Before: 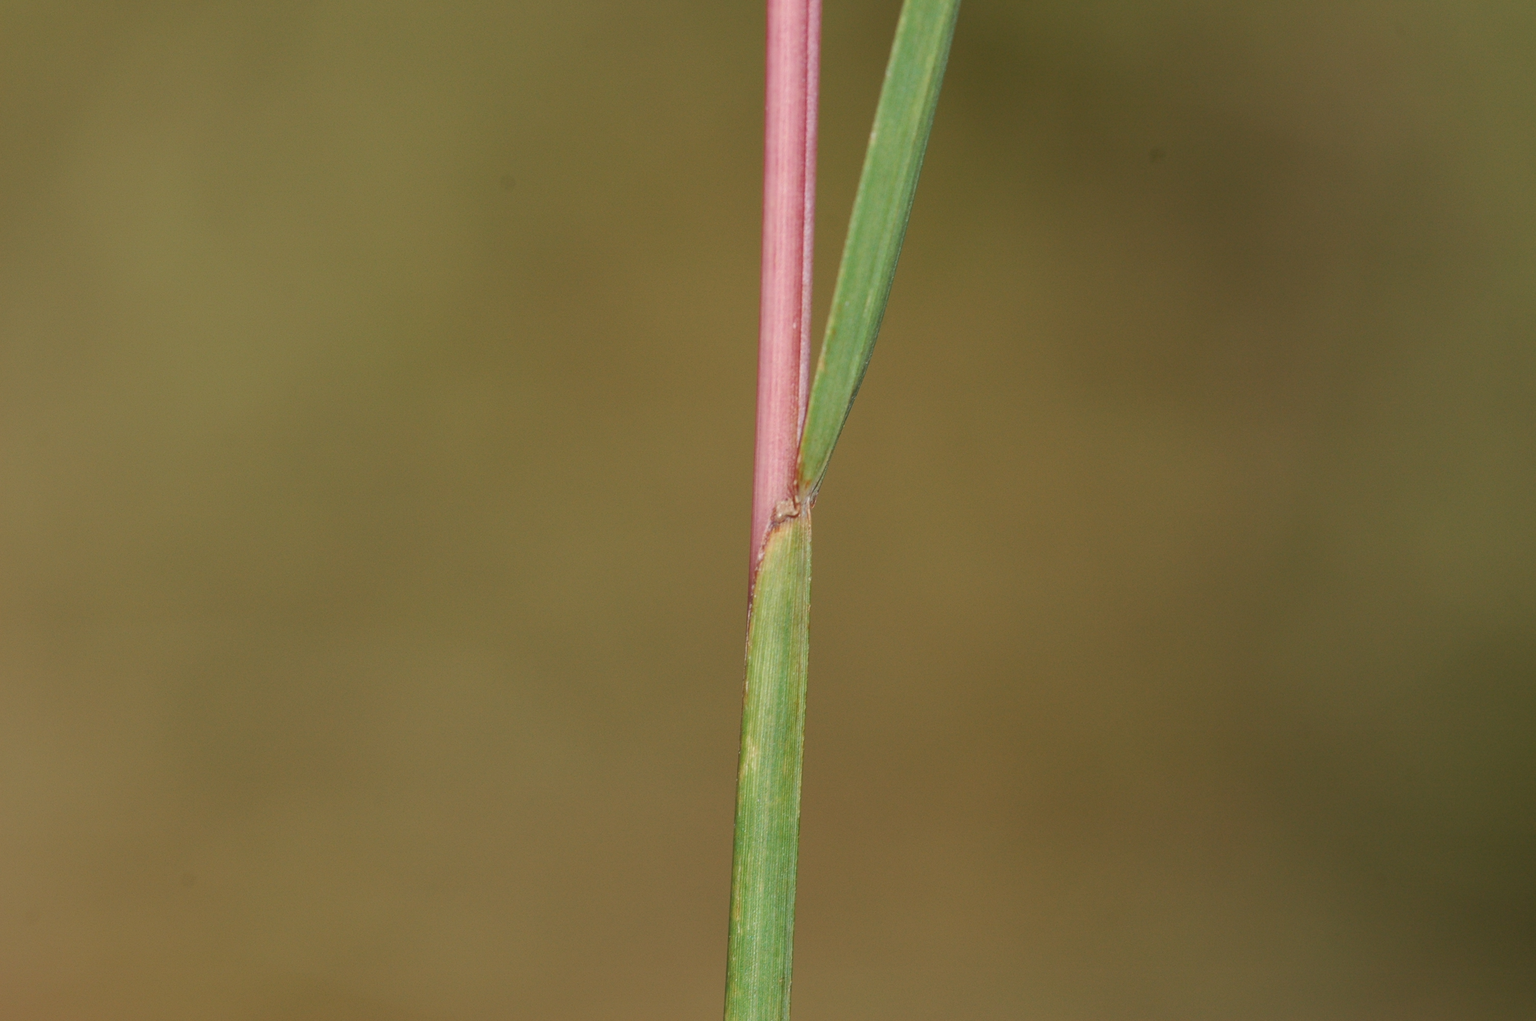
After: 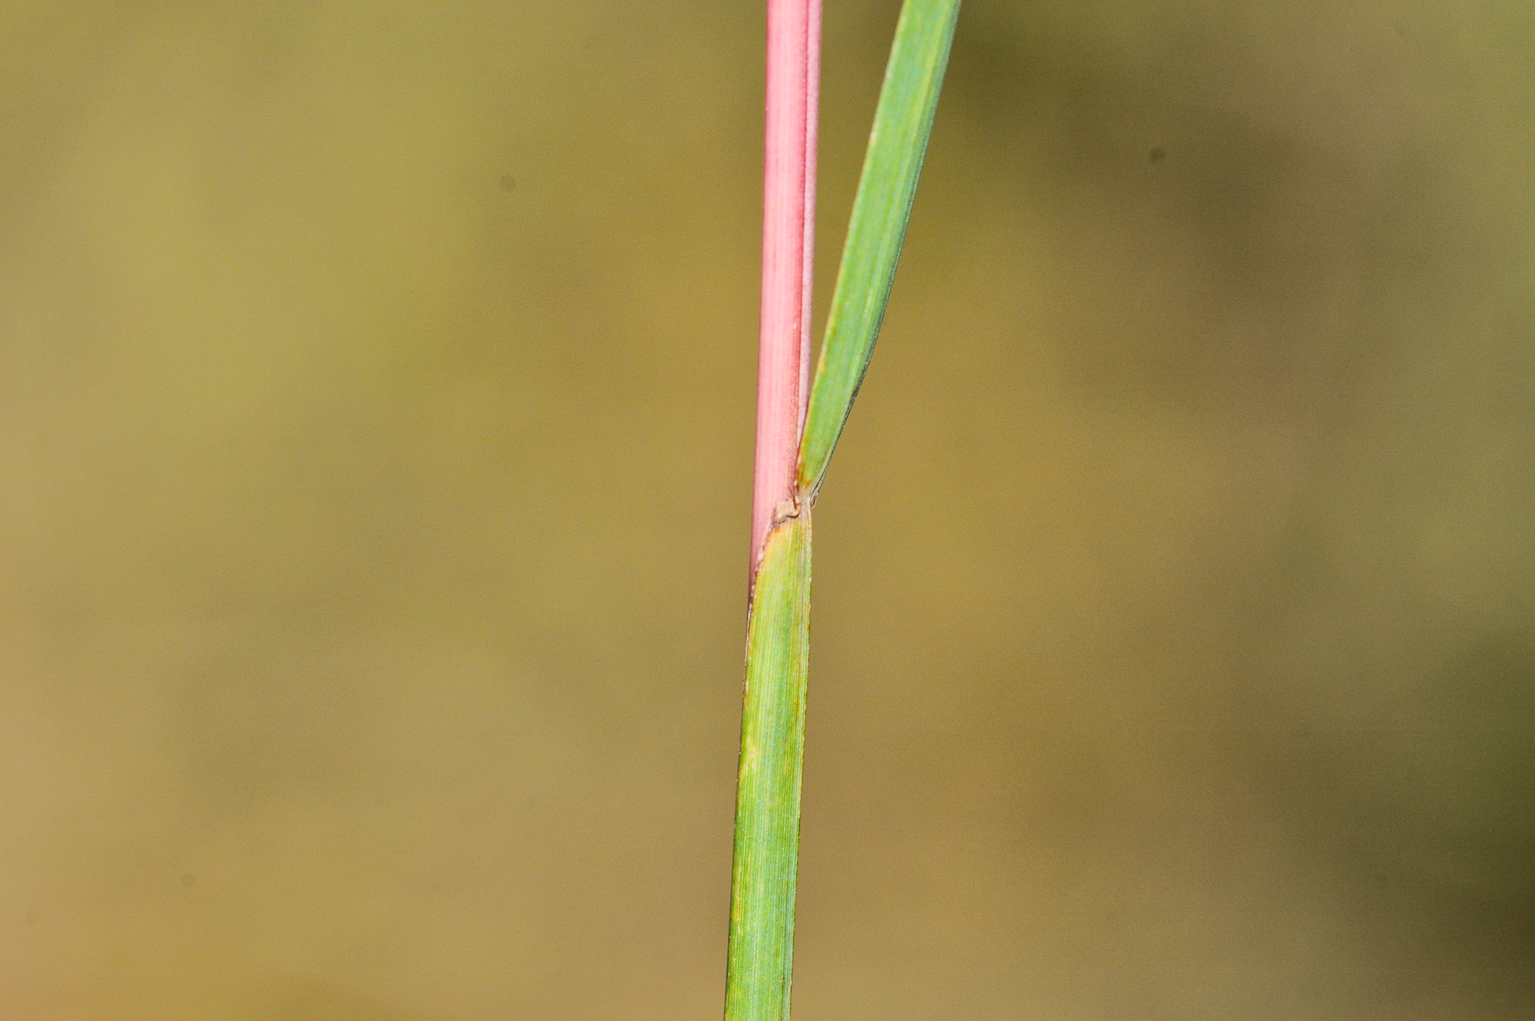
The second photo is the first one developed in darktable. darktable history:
tone curve: curves: ch0 [(0, 0.011) (0.104, 0.085) (0.236, 0.234) (0.398, 0.507) (0.472, 0.62) (0.641, 0.773) (0.835, 0.883) (1, 0.961)]; ch1 [(0, 0) (0.353, 0.344) (0.43, 0.401) (0.479, 0.476) (0.502, 0.504) (0.54, 0.542) (0.602, 0.613) (0.638, 0.668) (0.693, 0.727) (1, 1)]; ch2 [(0, 0) (0.34, 0.314) (0.434, 0.43) (0.5, 0.506) (0.528, 0.534) (0.55, 0.567) (0.595, 0.613) (0.644, 0.729) (1, 1)], color space Lab, independent channels, preserve colors none
tone equalizer: on, module defaults
local contrast: mode bilateral grid, contrast 19, coarseness 49, detail 130%, midtone range 0.2
